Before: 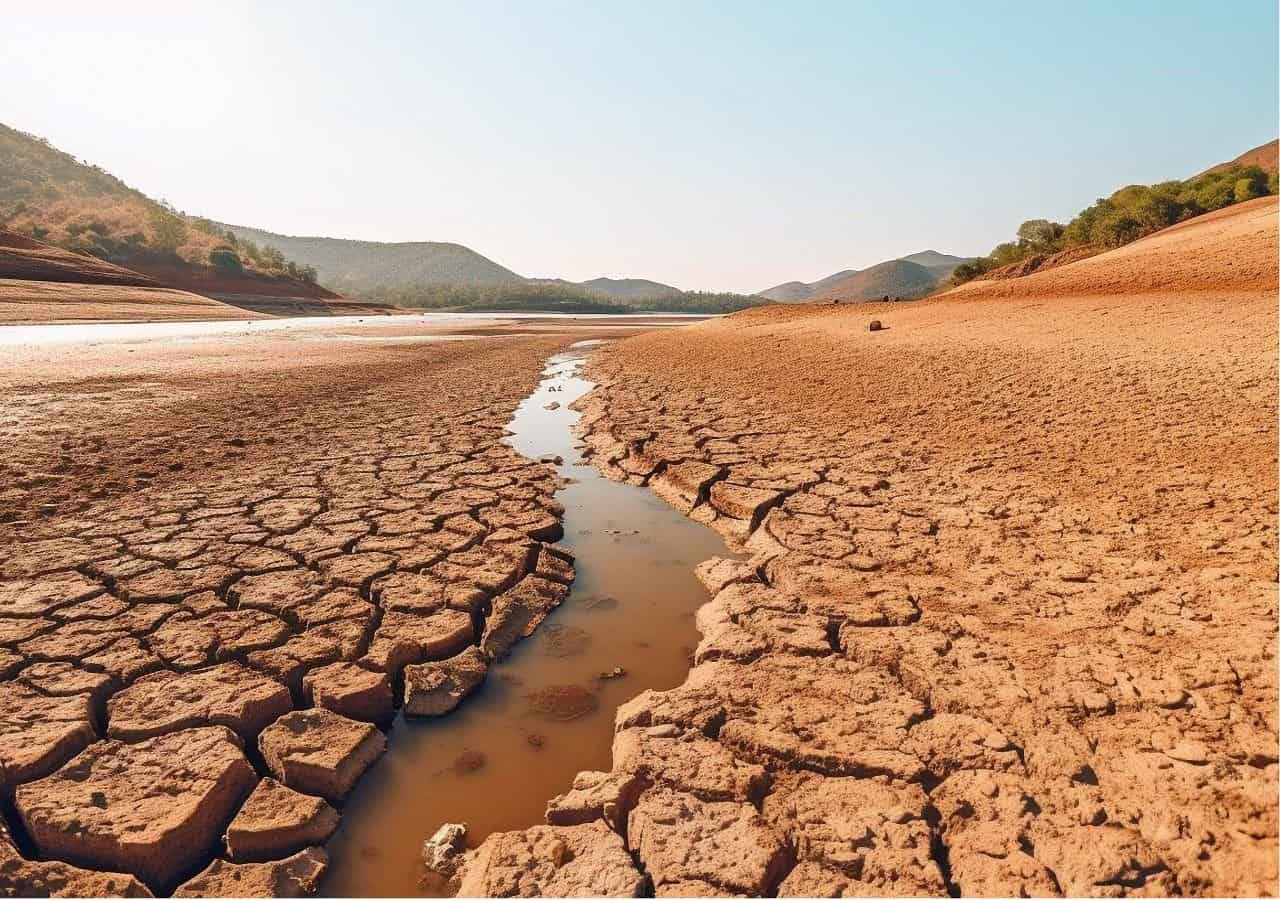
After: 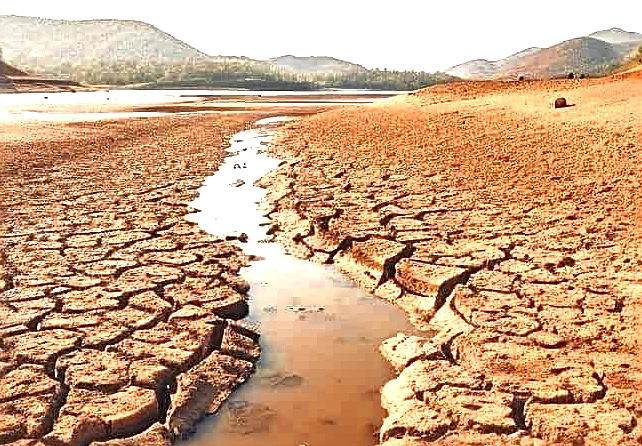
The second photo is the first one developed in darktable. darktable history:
color zones: curves: ch0 [(0.035, 0.242) (0.25, 0.5) (0.384, 0.214) (0.488, 0.255) (0.75, 0.5)]; ch1 [(0.063, 0.379) (0.25, 0.5) (0.354, 0.201) (0.489, 0.085) (0.729, 0.271)]; ch2 [(0.25, 0.5) (0.38, 0.517) (0.442, 0.51) (0.735, 0.456)]
exposure: black level correction 0, exposure 1.284 EV, compensate highlight preservation false
sharpen: radius 2.772
local contrast: mode bilateral grid, contrast 26, coarseness 46, detail 151%, midtone range 0.2
crop: left 24.668%, top 24.871%, right 25.158%, bottom 25.492%
